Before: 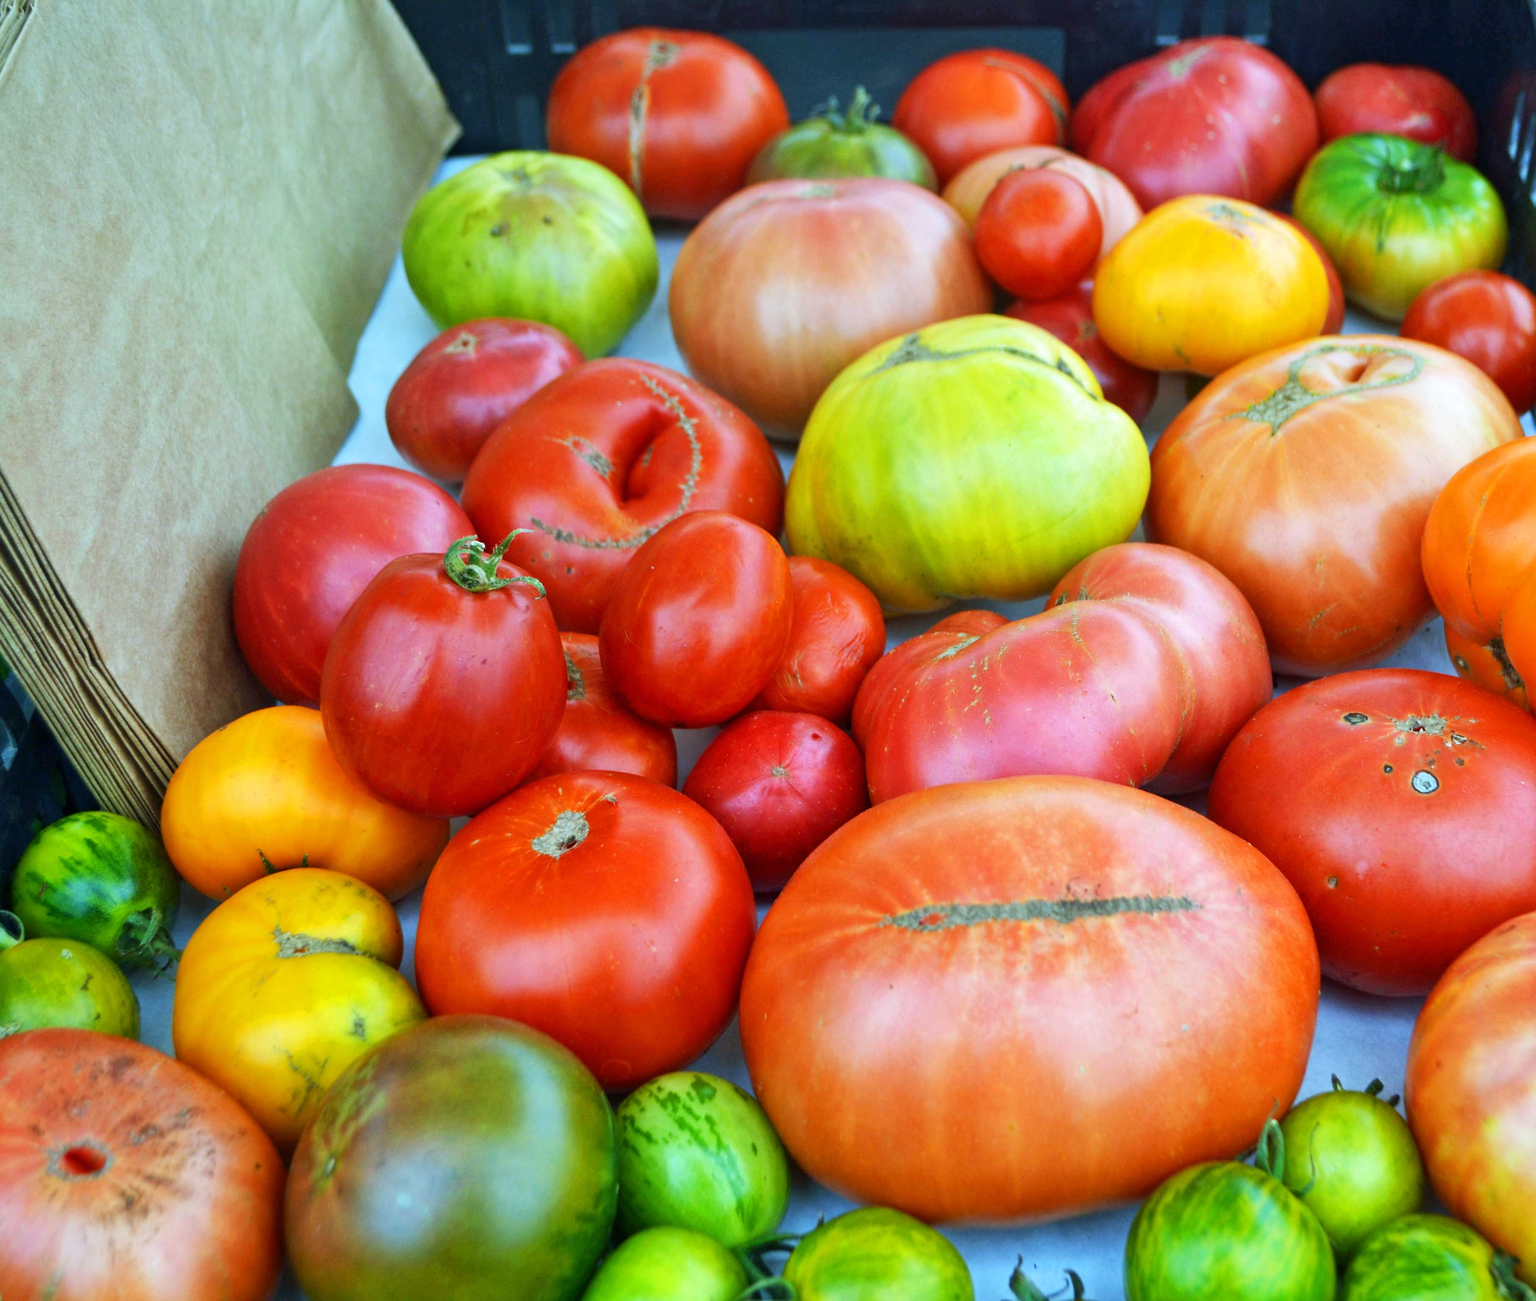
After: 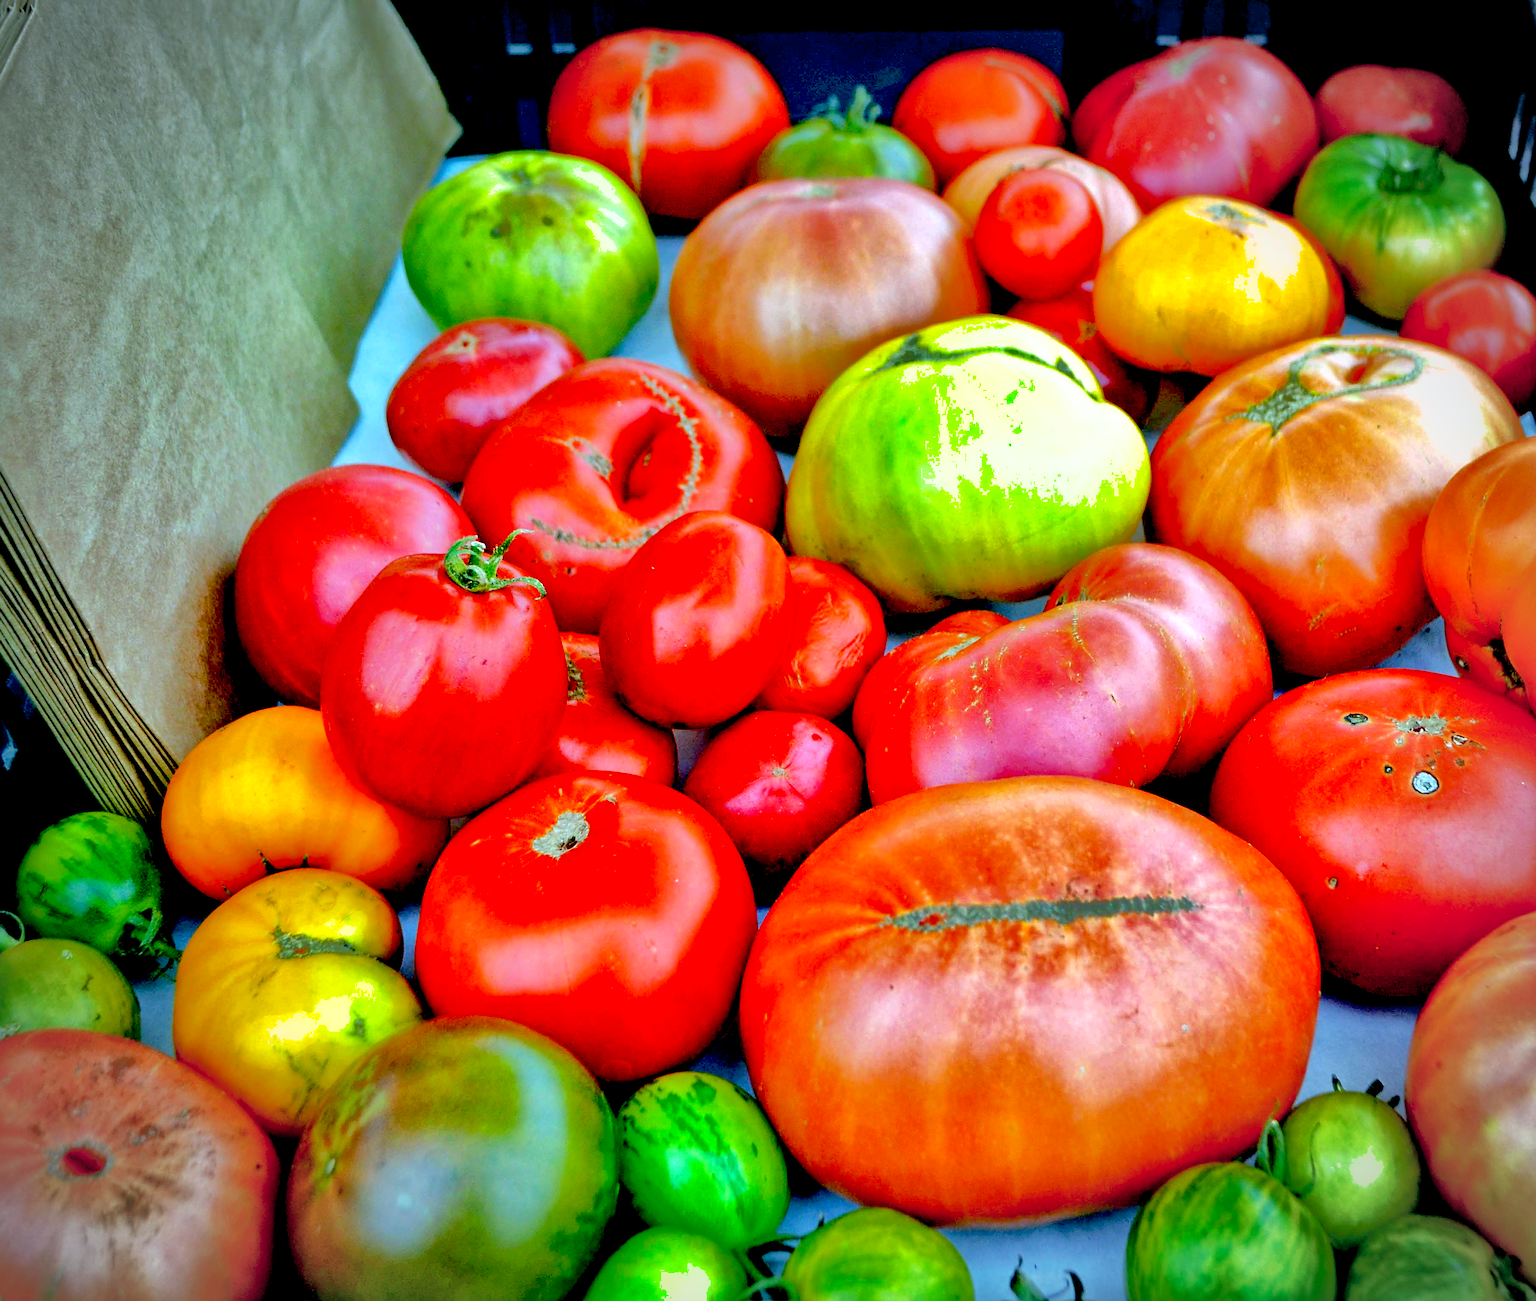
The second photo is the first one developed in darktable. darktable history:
exposure: black level correction 0.049, exposure 0.013 EV, compensate exposure bias true, compensate highlight preservation false
sharpen: on, module defaults
tone equalizer: -8 EV 0.99 EV, -7 EV 1.04 EV, -6 EV 0.984 EV, -5 EV 0.971 EV, -4 EV 1.04 EV, -3 EV 0.768 EV, -2 EV 0.511 EV, -1 EV 0.269 EV, edges refinement/feathering 500, mask exposure compensation -1.57 EV, preserve details no
tone curve: preserve colors none
vignetting: automatic ratio true
shadows and highlights: shadows 25.19, highlights -71.13
